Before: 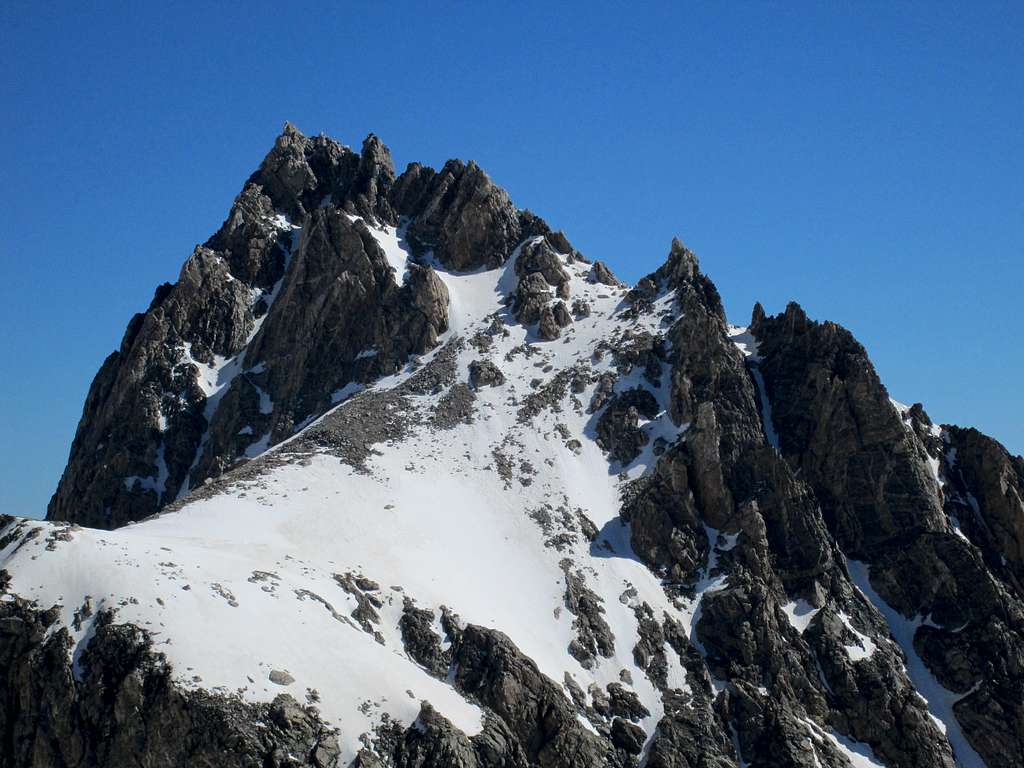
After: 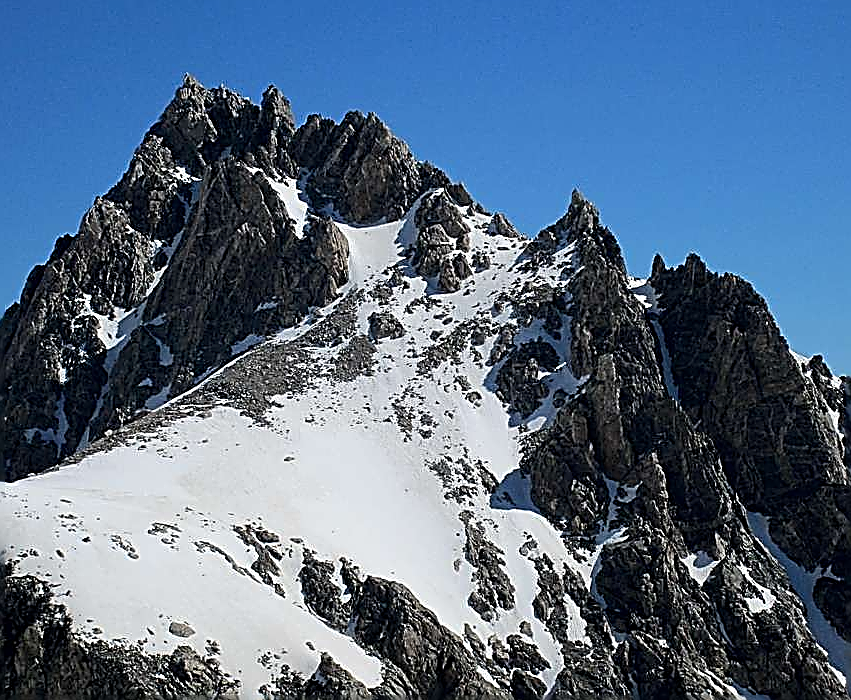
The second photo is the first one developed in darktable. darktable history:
sharpen: amount 1.997
crop: left 9.838%, top 6.283%, right 6.986%, bottom 2.528%
exposure: compensate exposure bias true, compensate highlight preservation false
